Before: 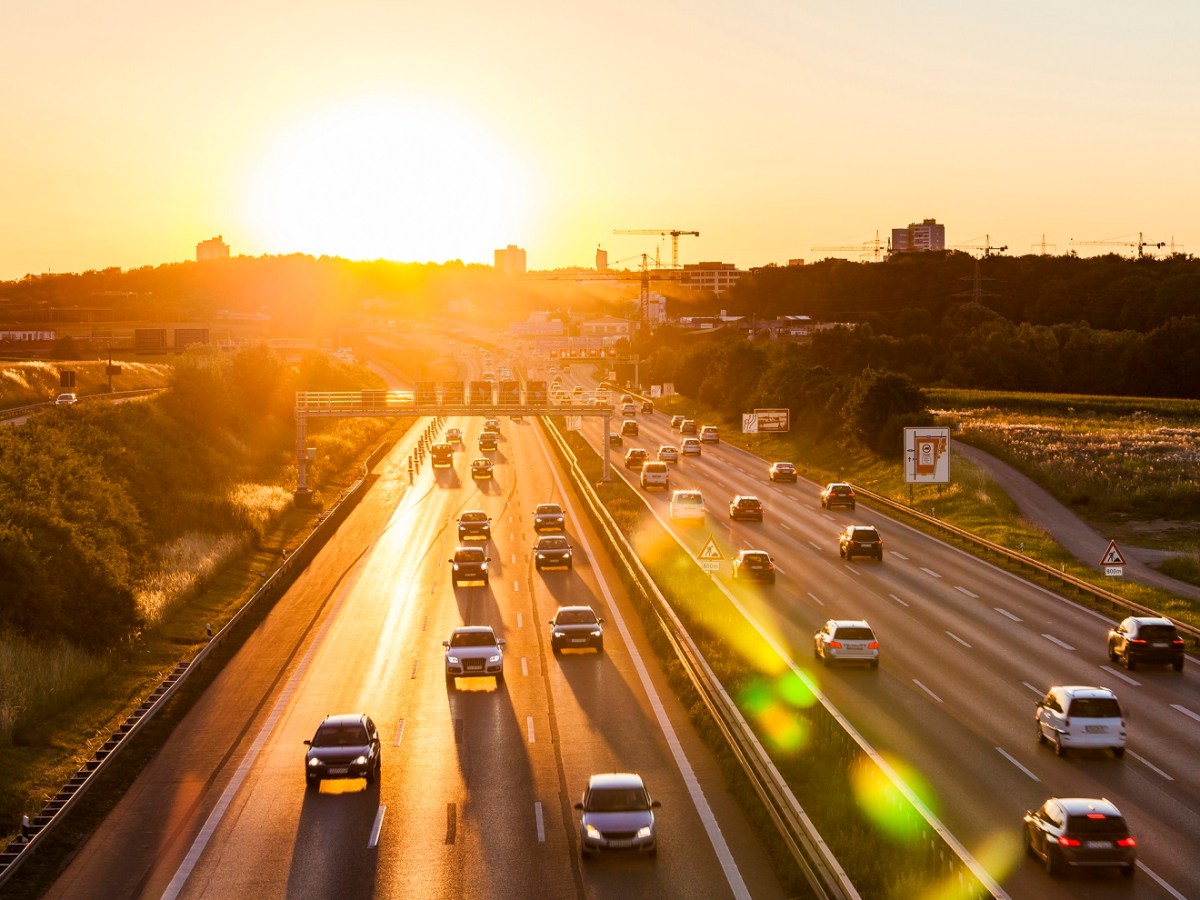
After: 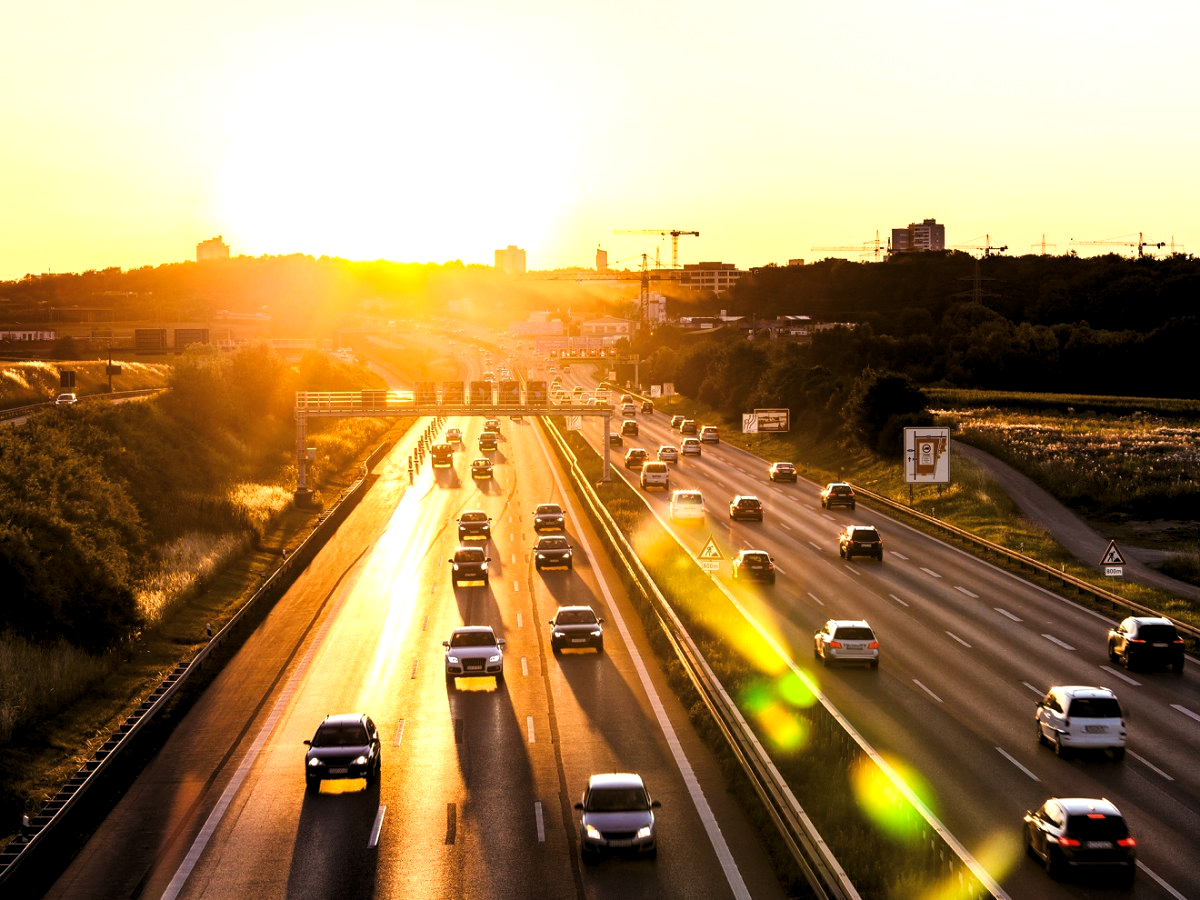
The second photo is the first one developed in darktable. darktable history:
levels: levels [0.129, 0.519, 0.867]
